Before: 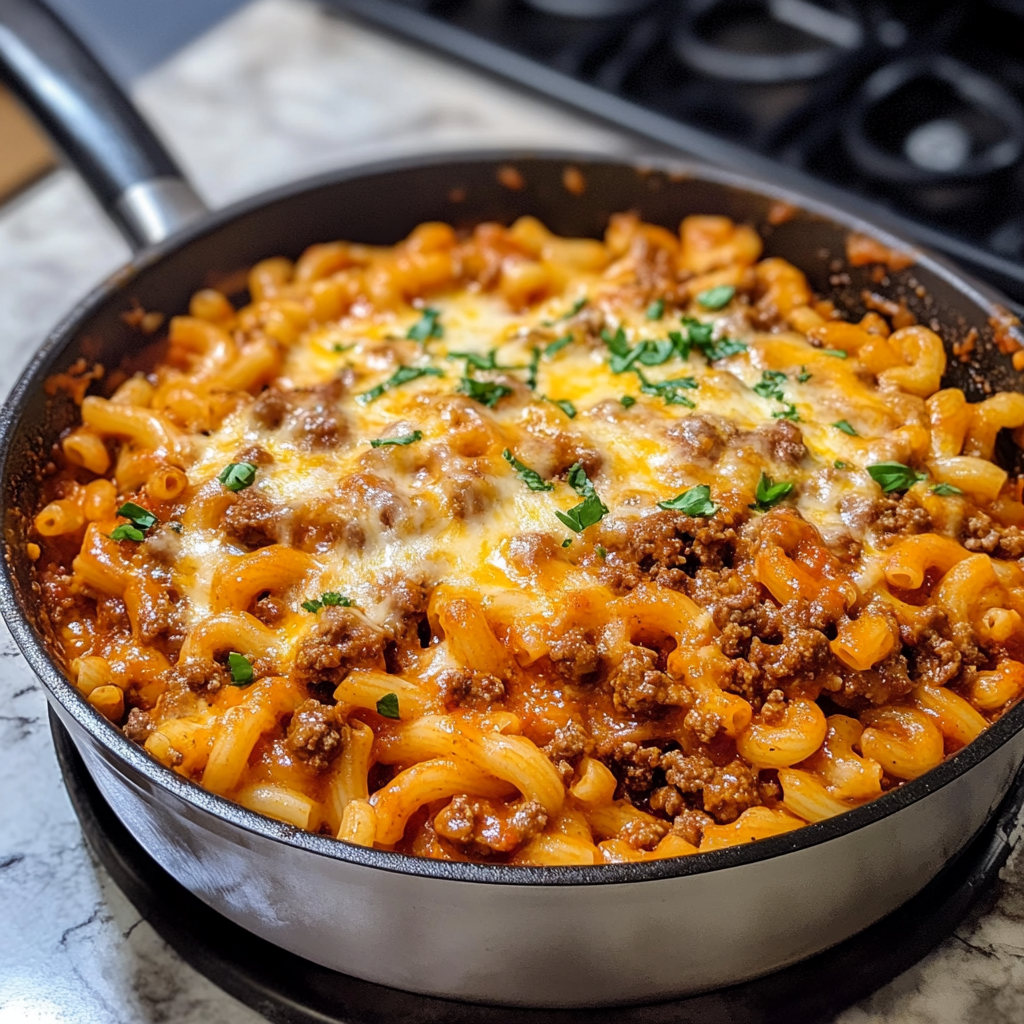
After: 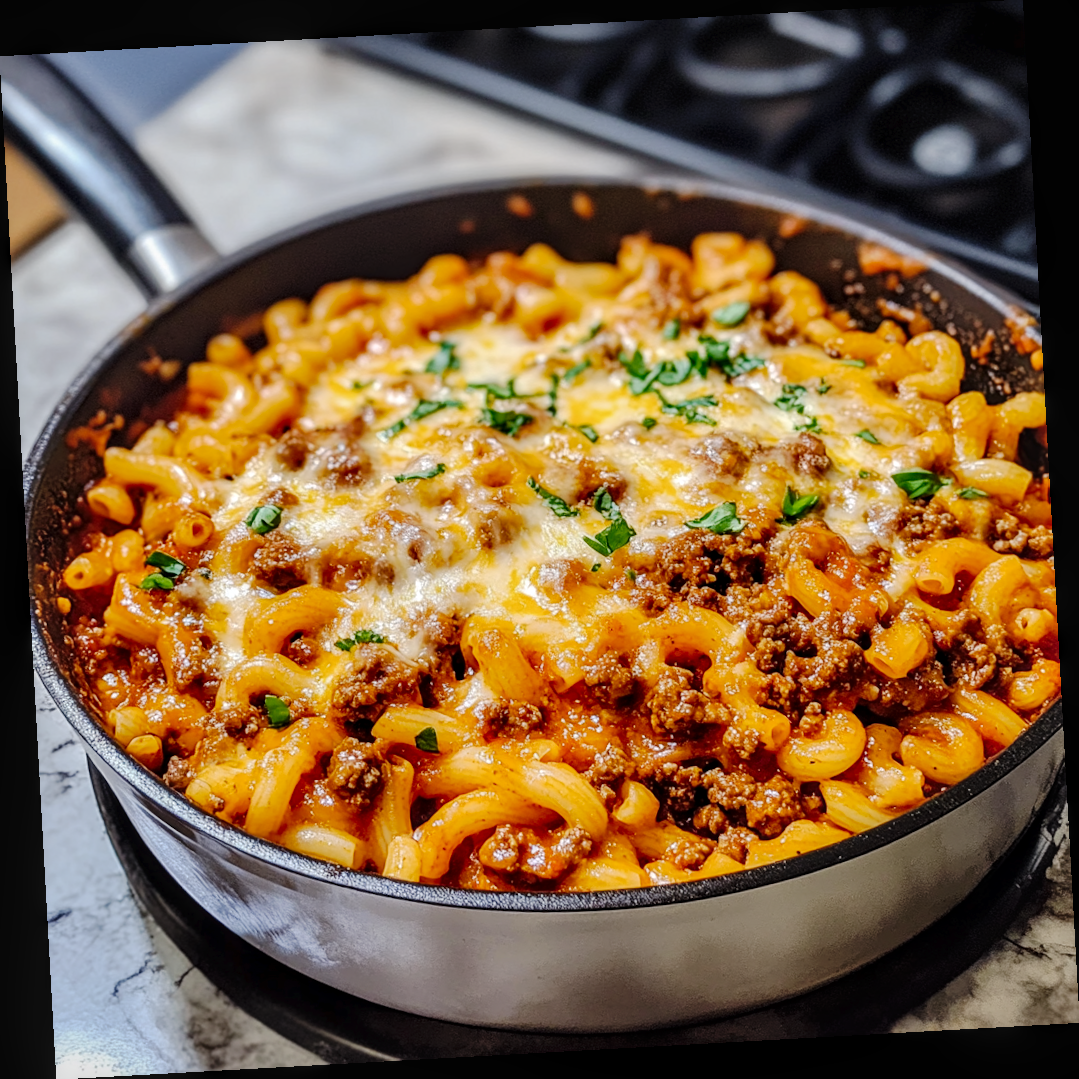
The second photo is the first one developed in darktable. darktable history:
tone curve: curves: ch0 [(0, 0) (0.003, 0.009) (0.011, 0.013) (0.025, 0.022) (0.044, 0.039) (0.069, 0.055) (0.1, 0.077) (0.136, 0.113) (0.177, 0.158) (0.224, 0.213) (0.277, 0.289) (0.335, 0.367) (0.399, 0.451) (0.468, 0.532) (0.543, 0.615) (0.623, 0.696) (0.709, 0.755) (0.801, 0.818) (0.898, 0.893) (1, 1)], preserve colors none
local contrast: on, module defaults
rotate and perspective: rotation -3.18°, automatic cropping off
